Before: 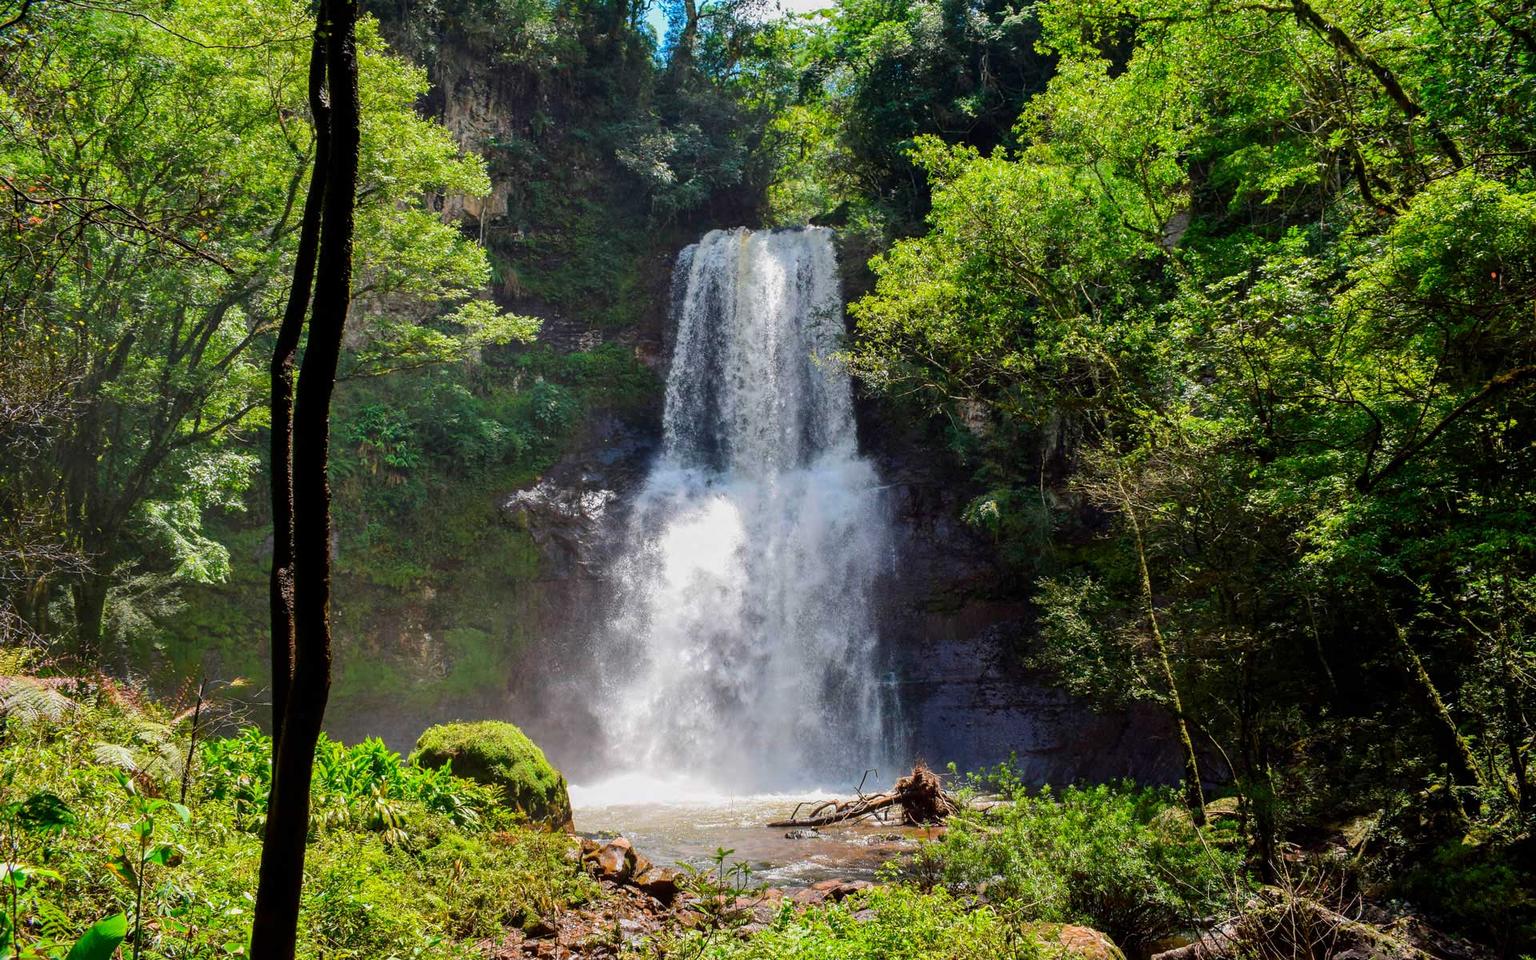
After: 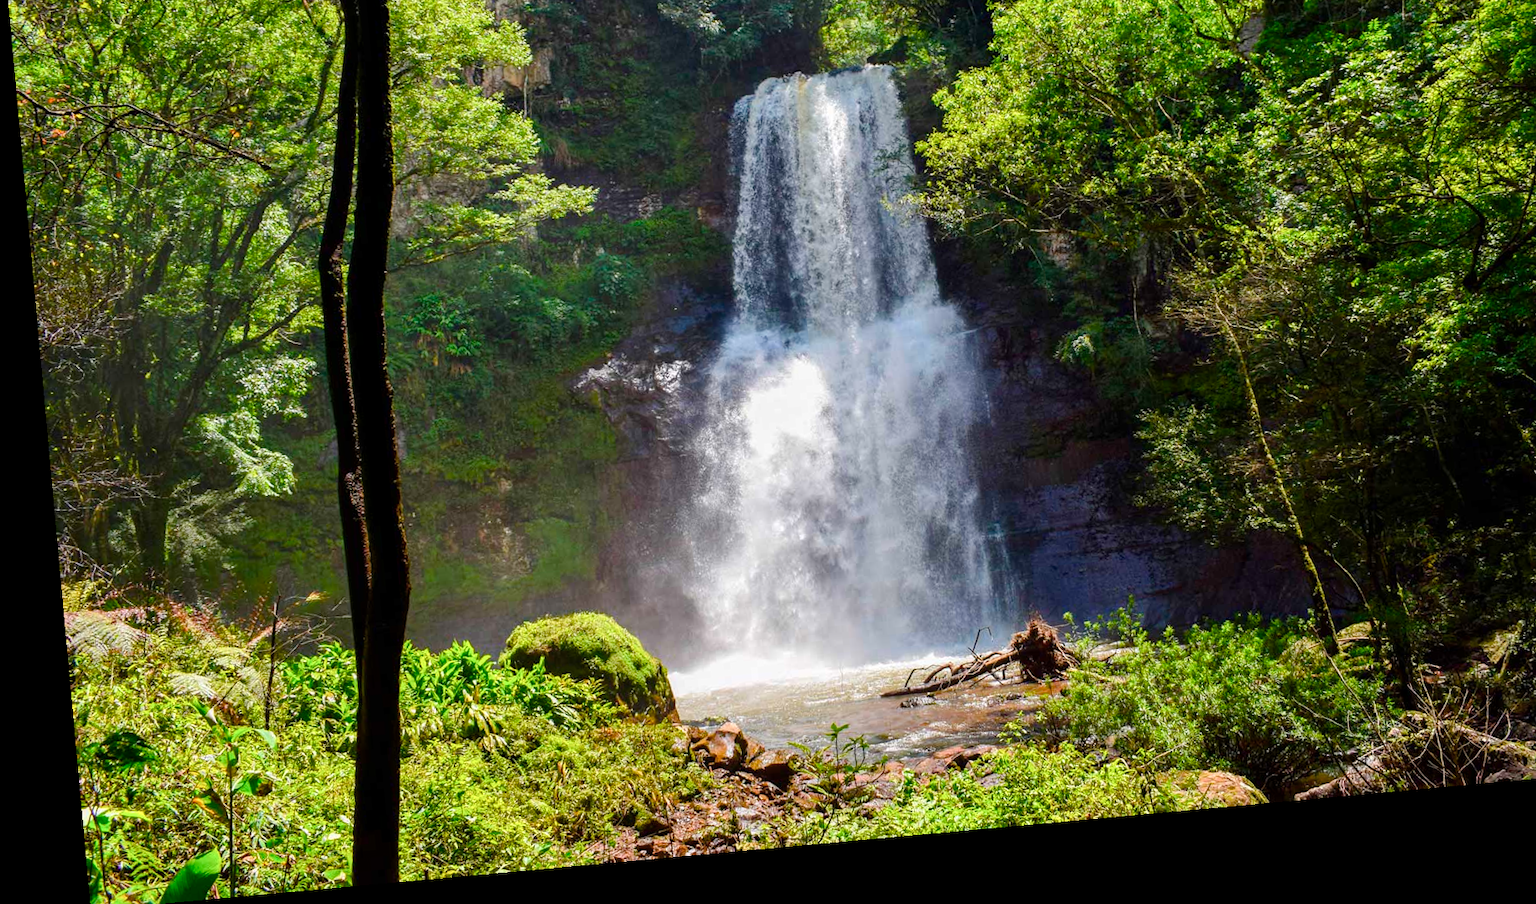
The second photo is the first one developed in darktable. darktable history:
crop: top 20.916%, right 9.437%, bottom 0.316%
color balance rgb: linear chroma grading › shadows 32%, linear chroma grading › global chroma -2%, linear chroma grading › mid-tones 4%, perceptual saturation grading › global saturation -2%, perceptual saturation grading › highlights -8%, perceptual saturation grading › mid-tones 8%, perceptual saturation grading › shadows 4%, perceptual brilliance grading › highlights 8%, perceptual brilliance grading › mid-tones 4%, perceptual brilliance grading › shadows 2%, global vibrance 16%, saturation formula JzAzBz (2021)
rotate and perspective: rotation -5.2°, automatic cropping off
